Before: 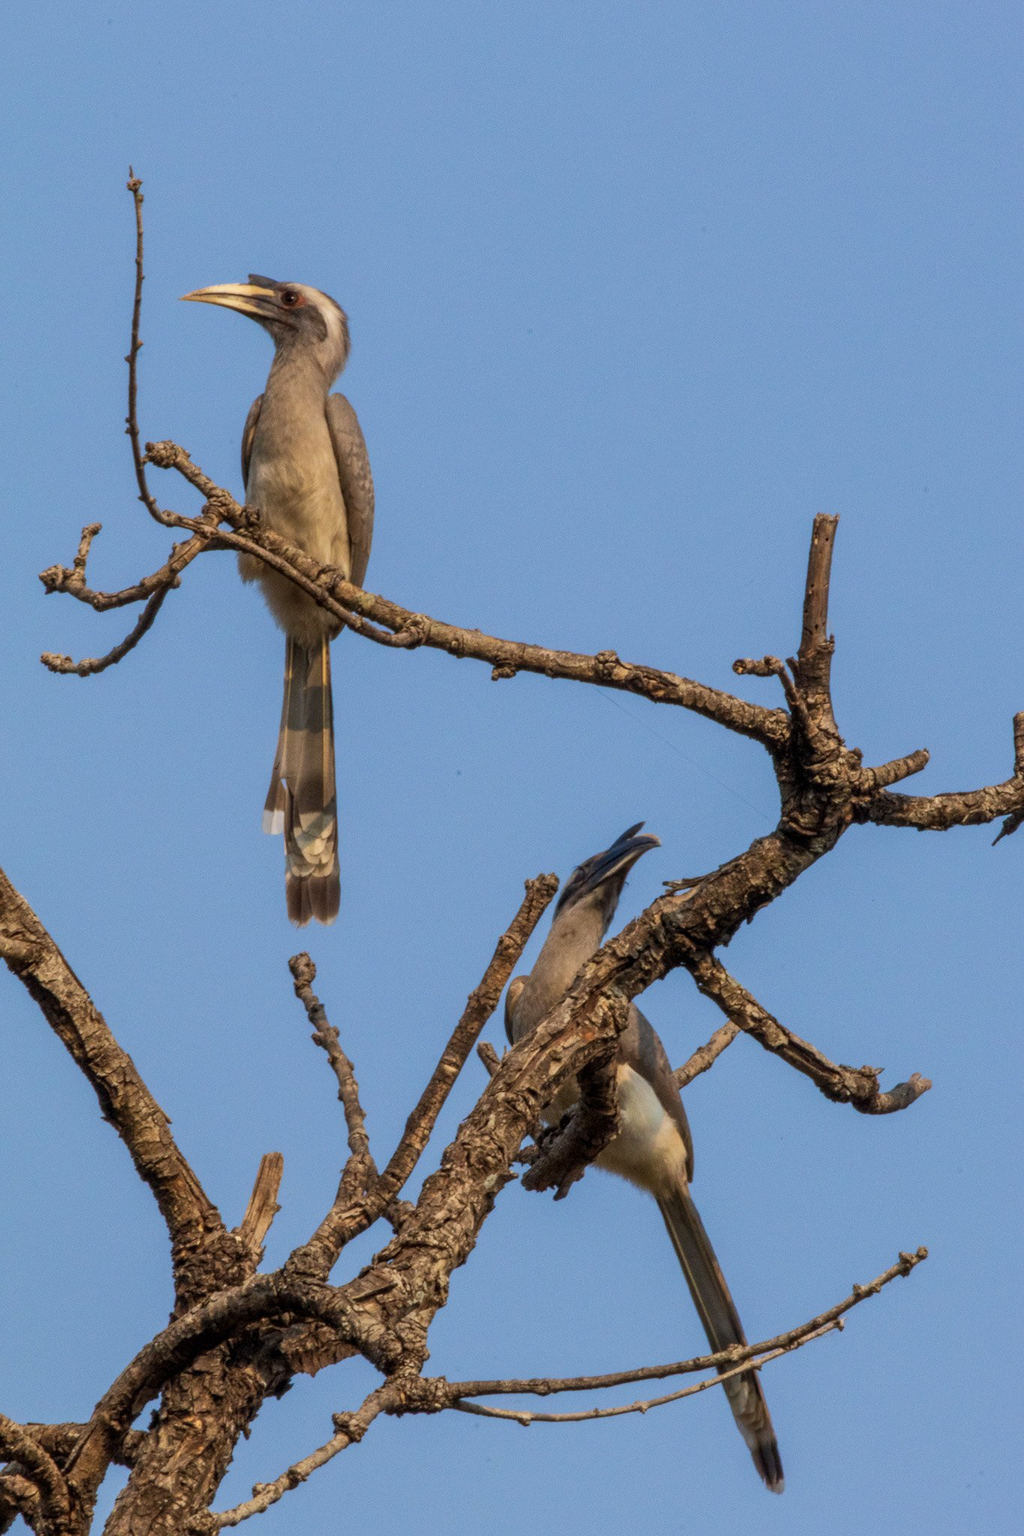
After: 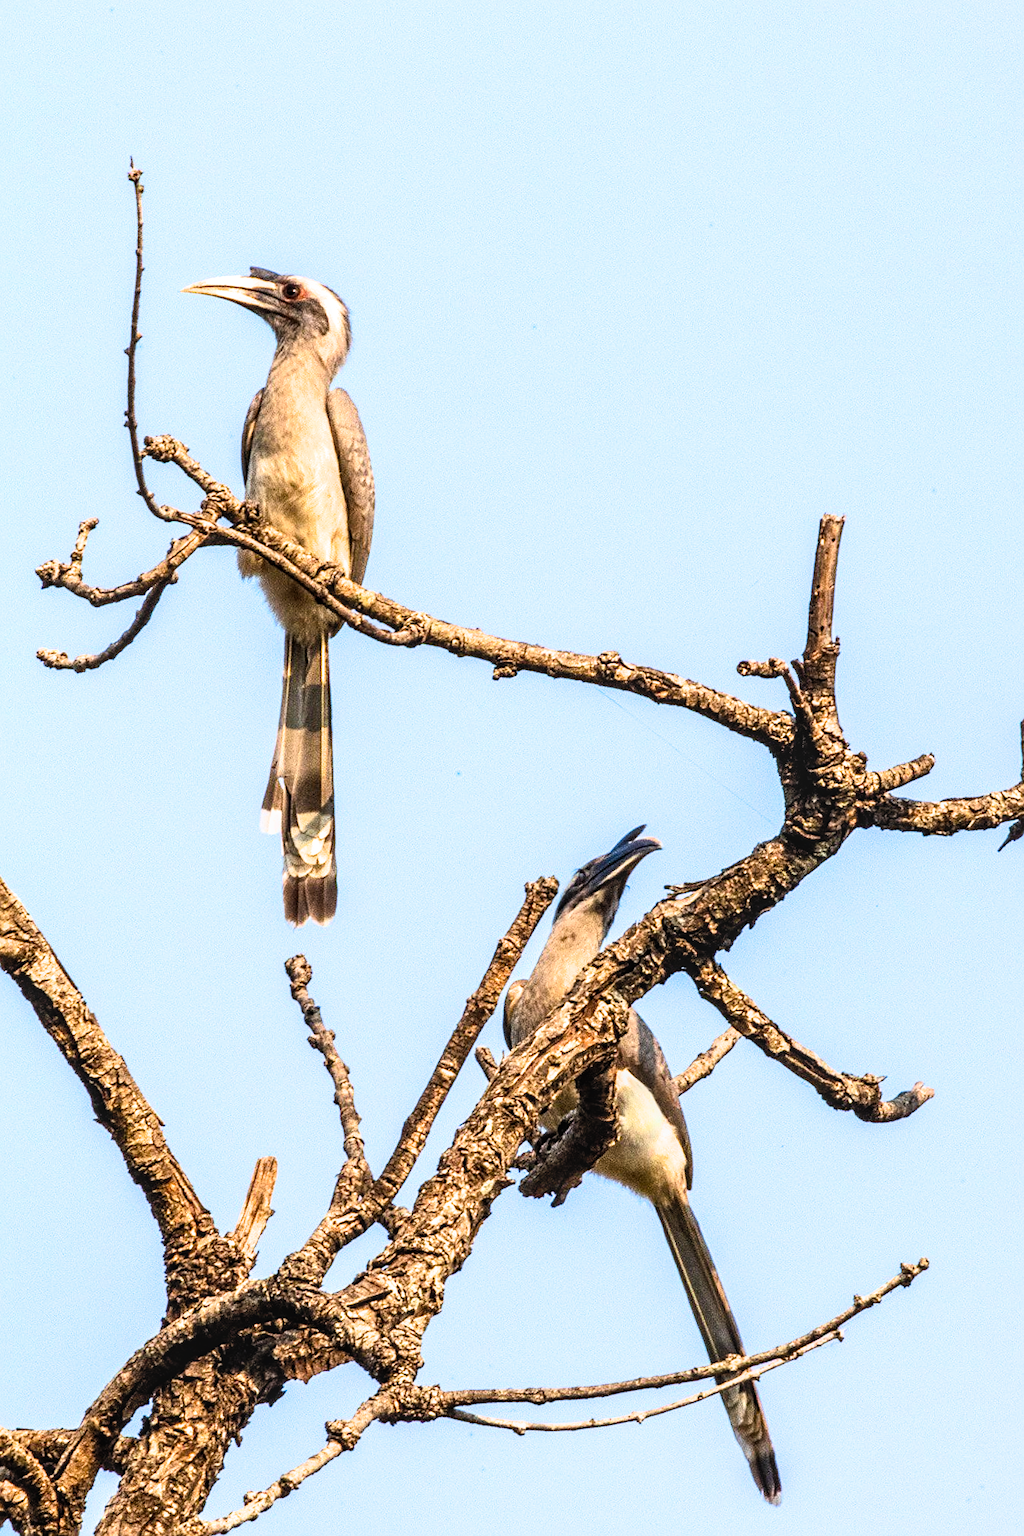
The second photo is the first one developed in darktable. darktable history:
exposure: exposure 1 EV, compensate highlight preservation false
crop and rotate: angle -0.474°
local contrast: on, module defaults
sharpen: on, module defaults
contrast brightness saturation: contrast 0.205, brightness 0.167, saturation 0.227
color balance rgb: linear chroma grading › shadows 16.329%, perceptual saturation grading › global saturation 9.867%, perceptual brilliance grading › global brilliance 15.661%, perceptual brilliance grading › shadows -35.067%, contrast -20.264%
filmic rgb: black relative exposure -6.49 EV, white relative exposure 2.42 EV, target white luminance 99.91%, hardness 5.28, latitude 0.455%, contrast 1.425, highlights saturation mix 3.33%
